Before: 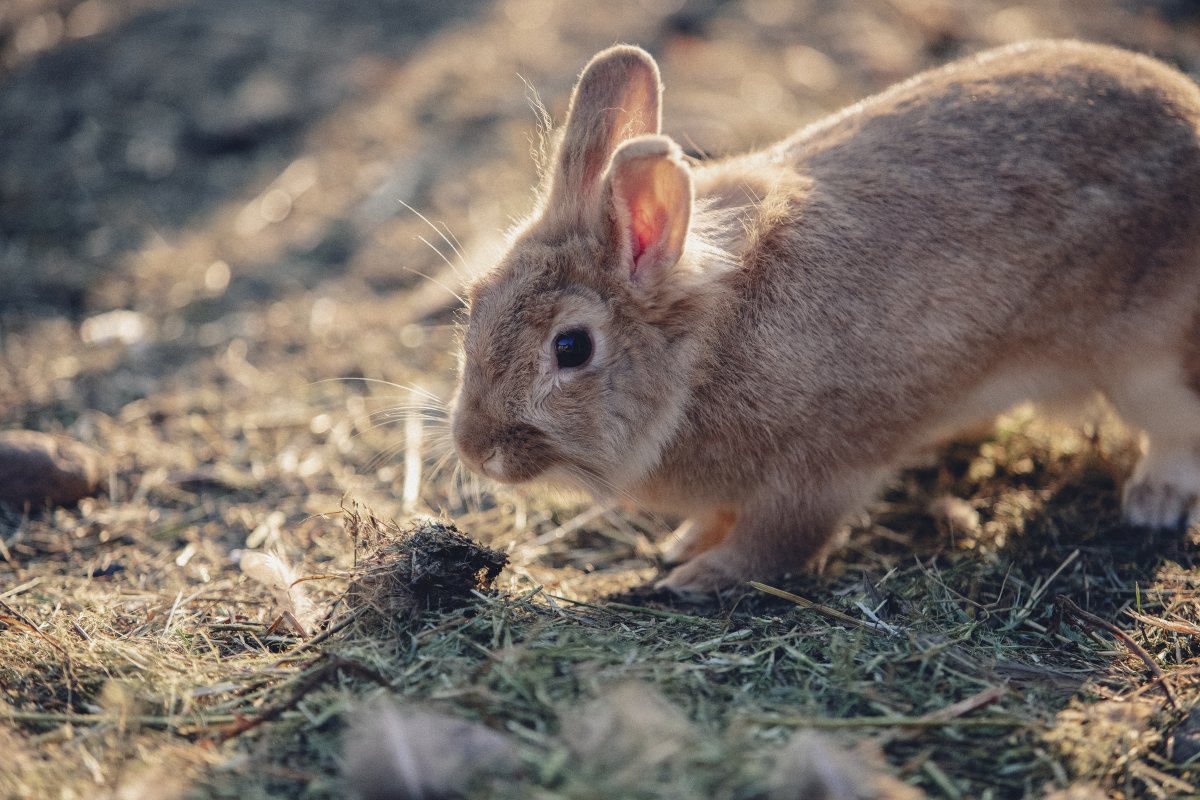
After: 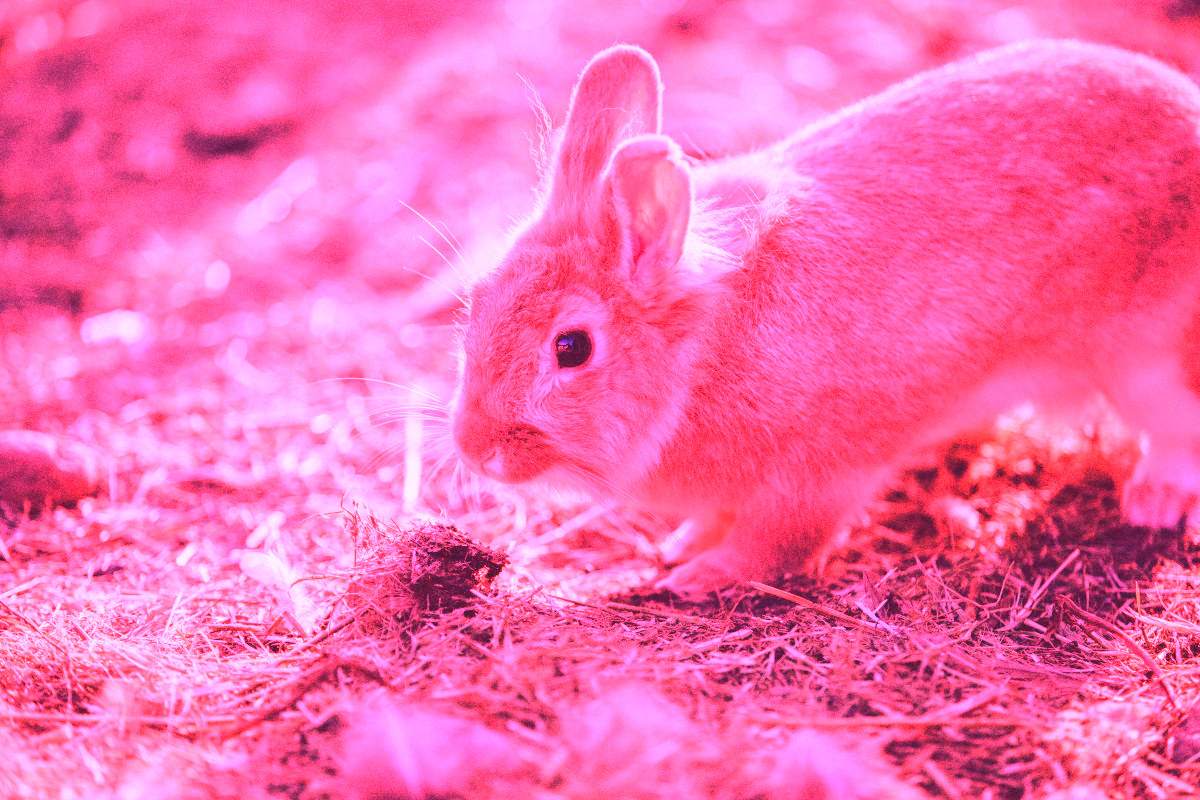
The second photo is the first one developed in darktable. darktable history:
grain: coarseness 0.09 ISO
white balance: red 4.26, blue 1.802
